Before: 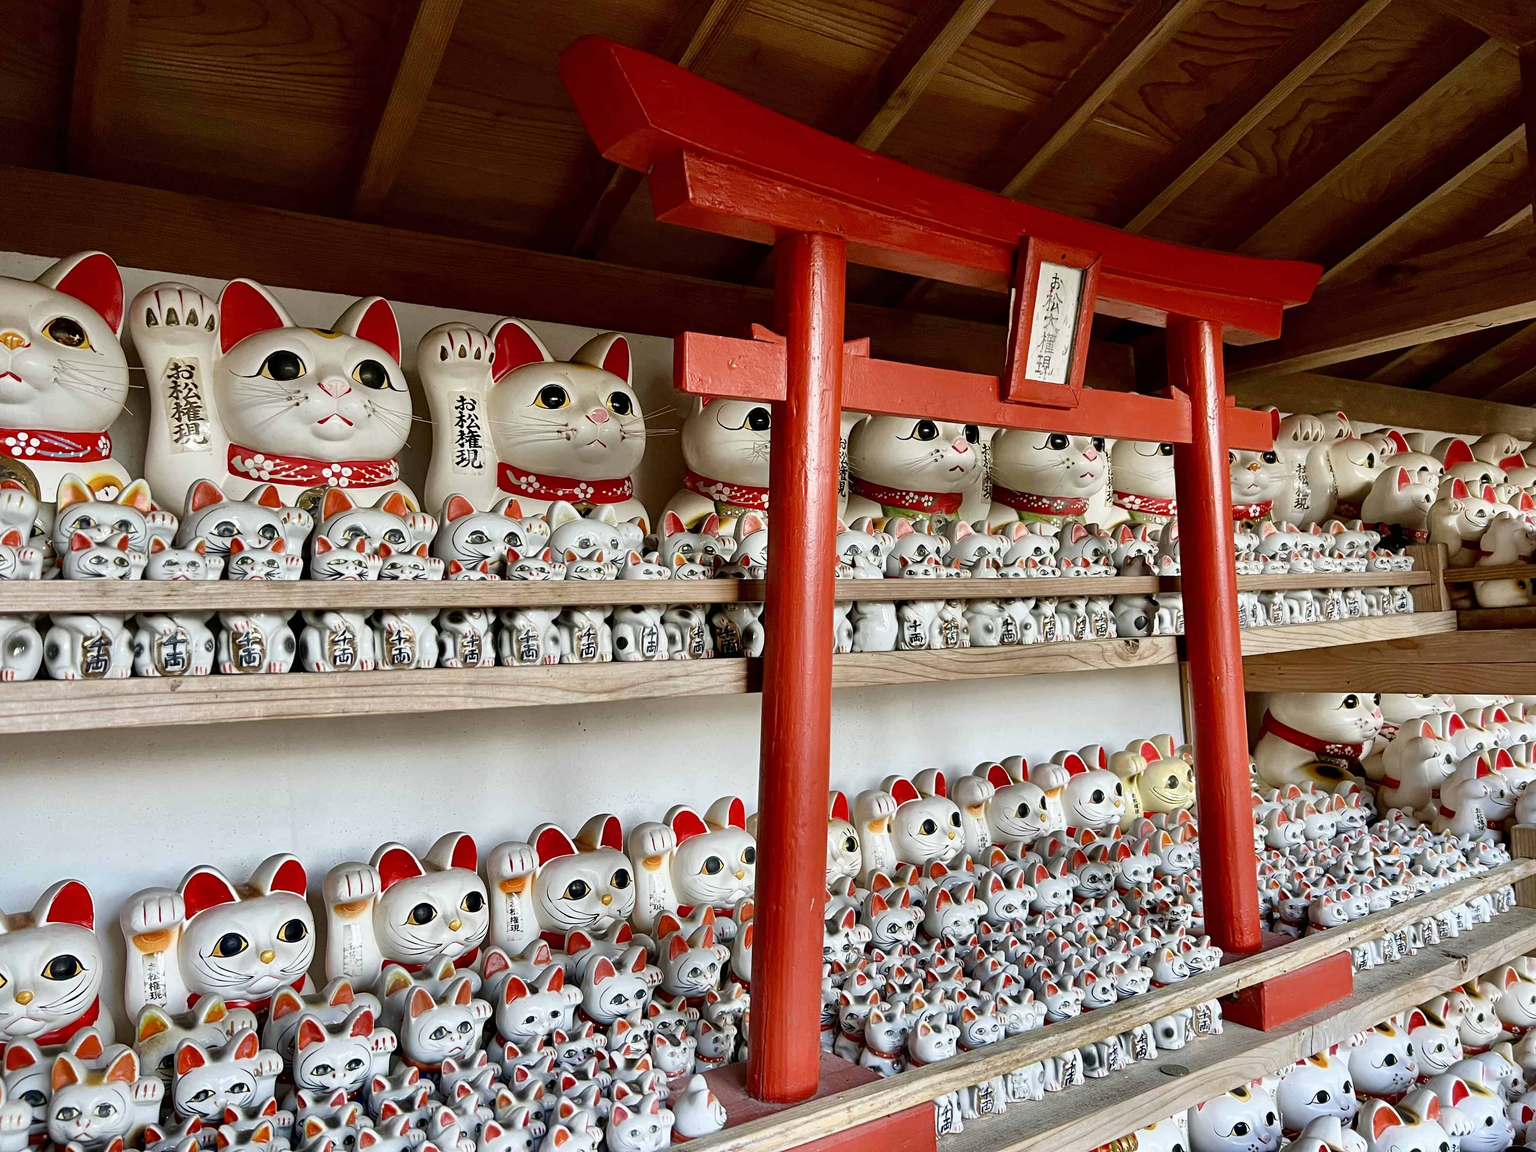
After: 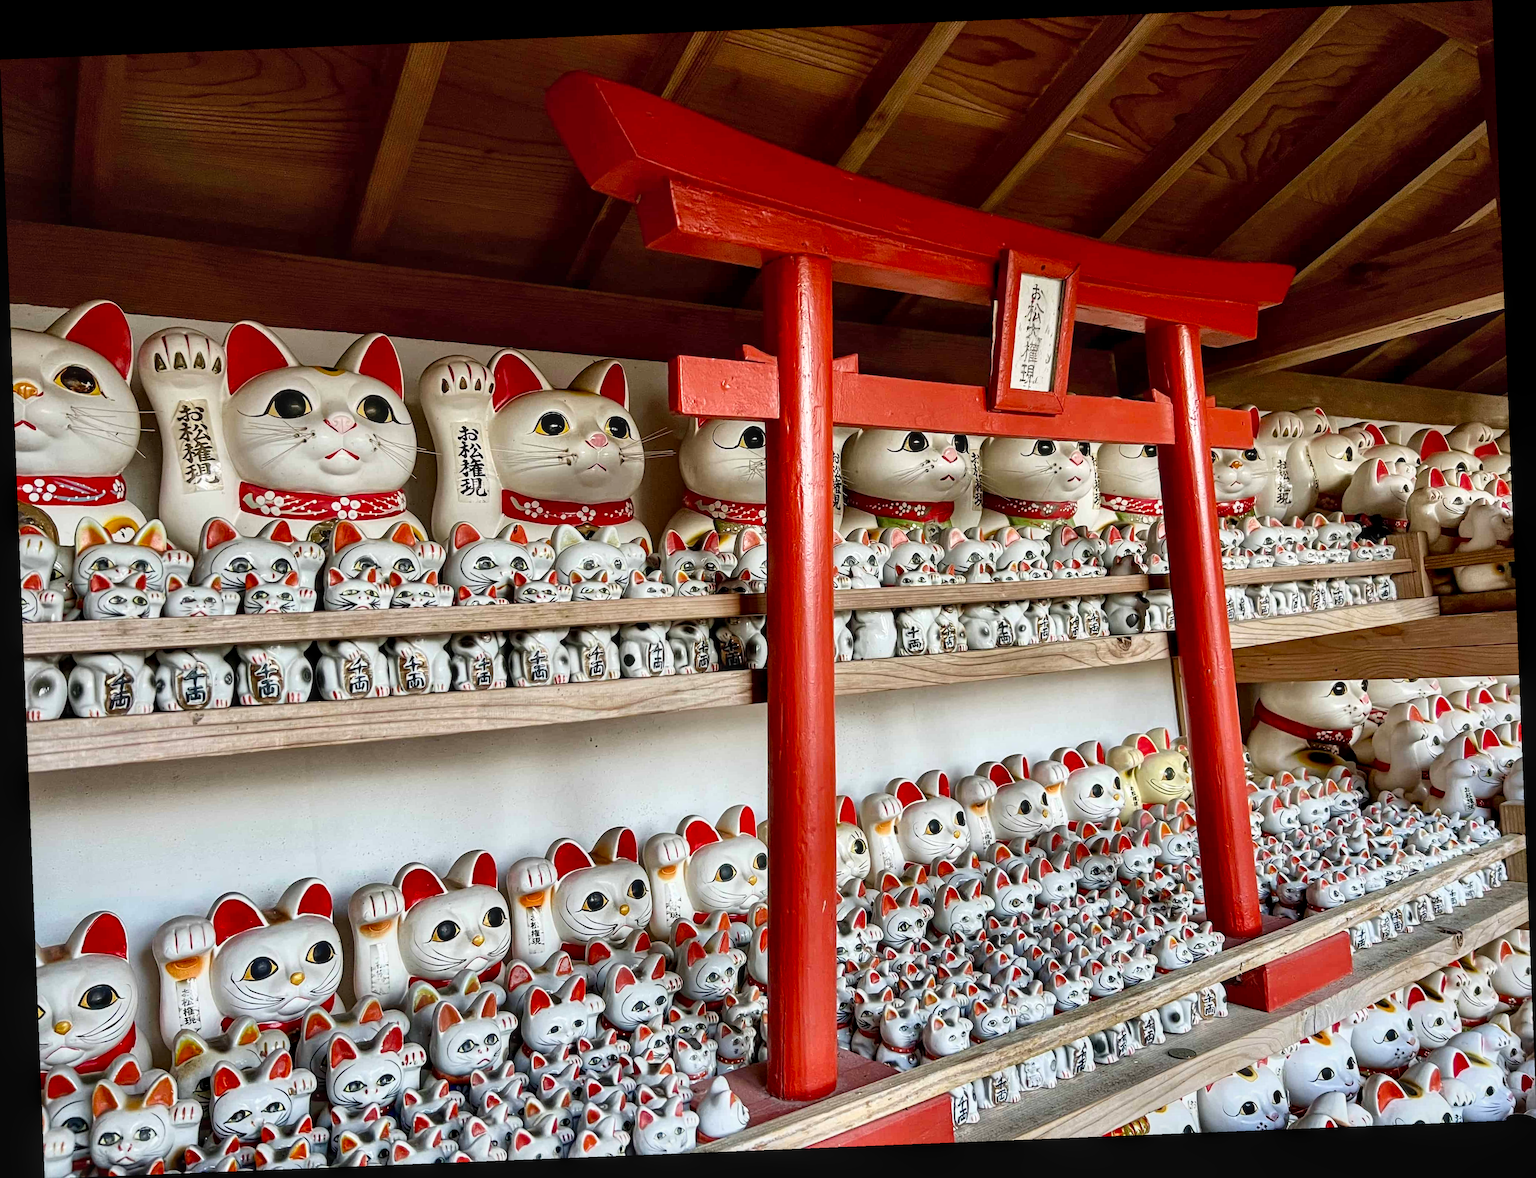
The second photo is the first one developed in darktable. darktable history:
local contrast: on, module defaults
rotate and perspective: rotation -2.29°, automatic cropping off
shadows and highlights: shadows 0, highlights 40
